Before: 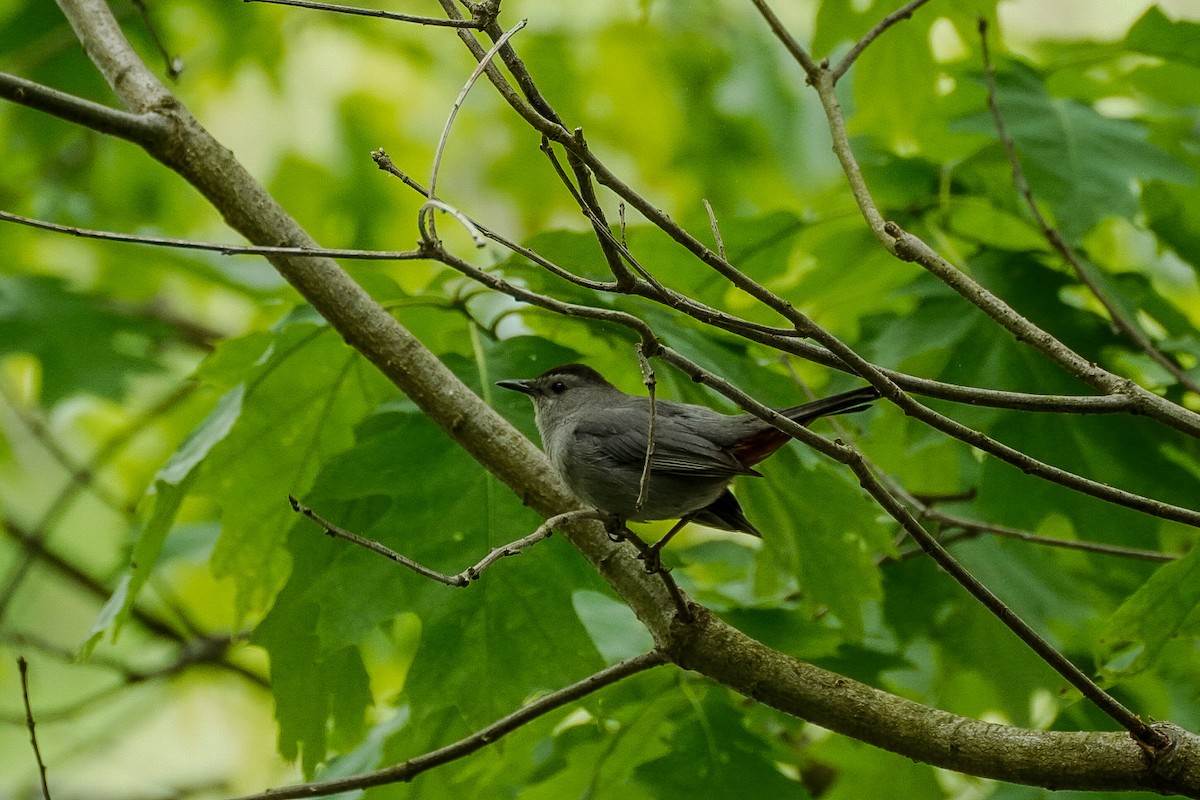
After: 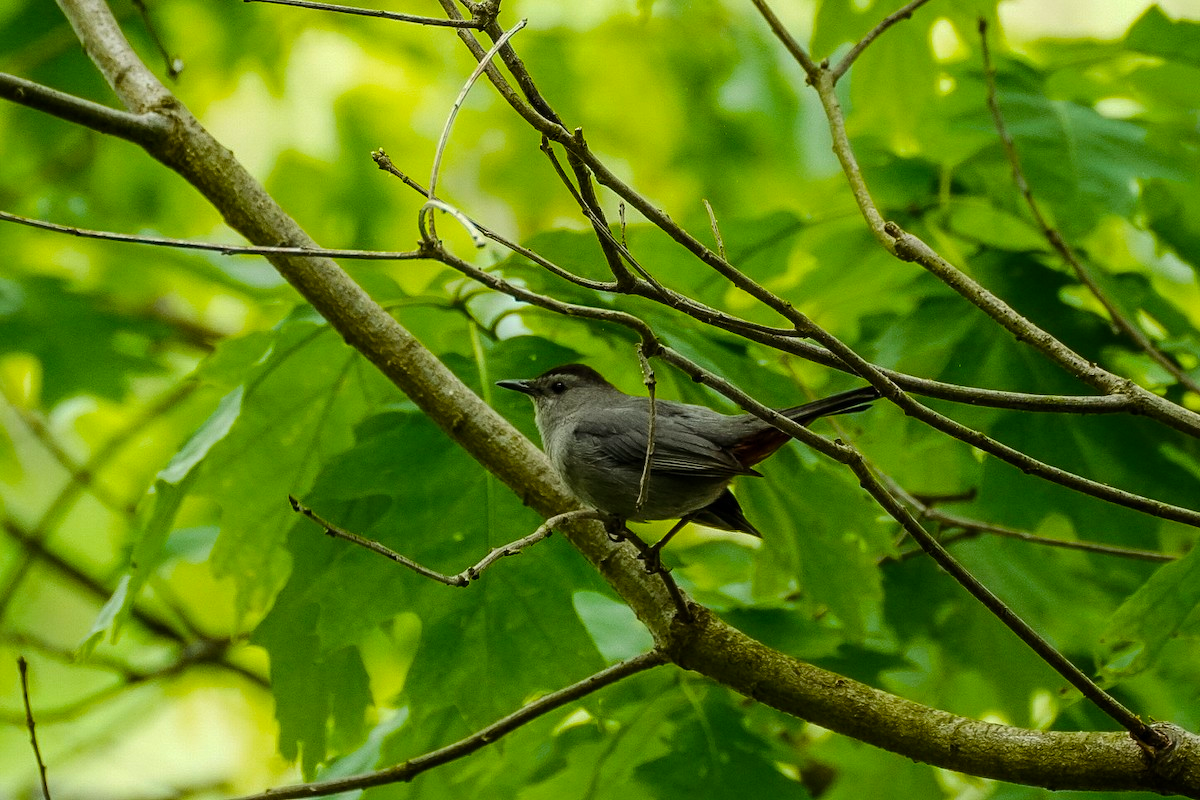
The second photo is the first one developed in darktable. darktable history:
tone equalizer: -8 EV -0.394 EV, -7 EV -0.404 EV, -6 EV -0.32 EV, -5 EV -0.262 EV, -3 EV 0.195 EV, -2 EV 0.311 EV, -1 EV 0.384 EV, +0 EV 0.388 EV, mask exposure compensation -0.499 EV
color balance rgb: power › hue 63.22°, linear chroma grading › global chroma 0.881%, perceptual saturation grading › global saturation 29.354%
